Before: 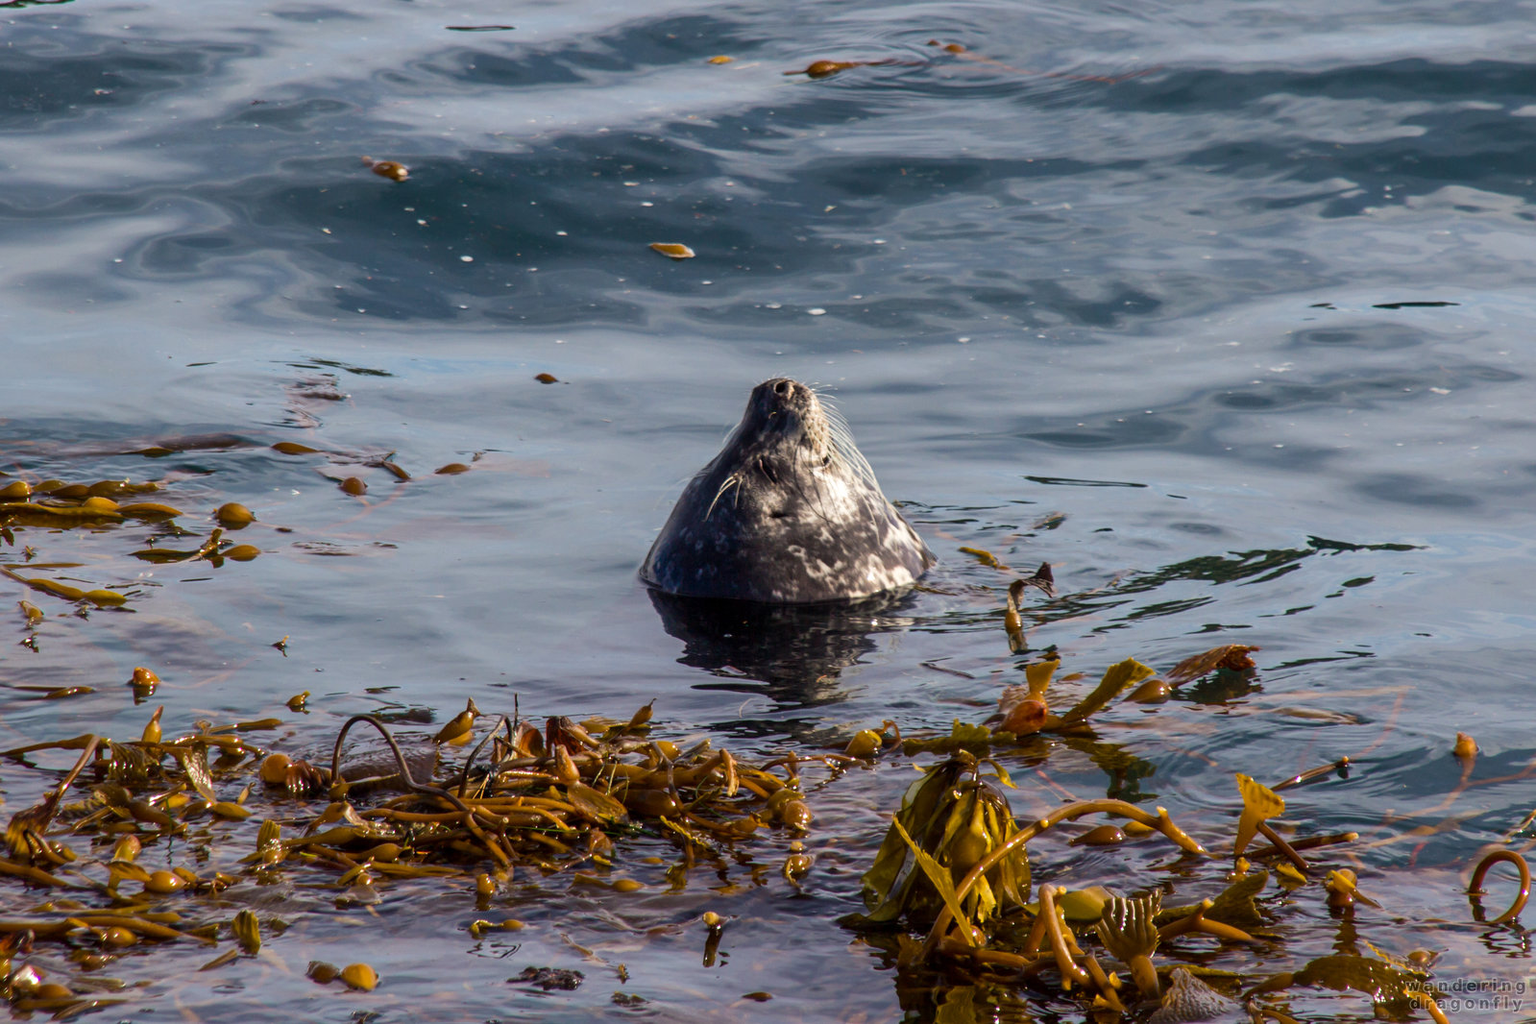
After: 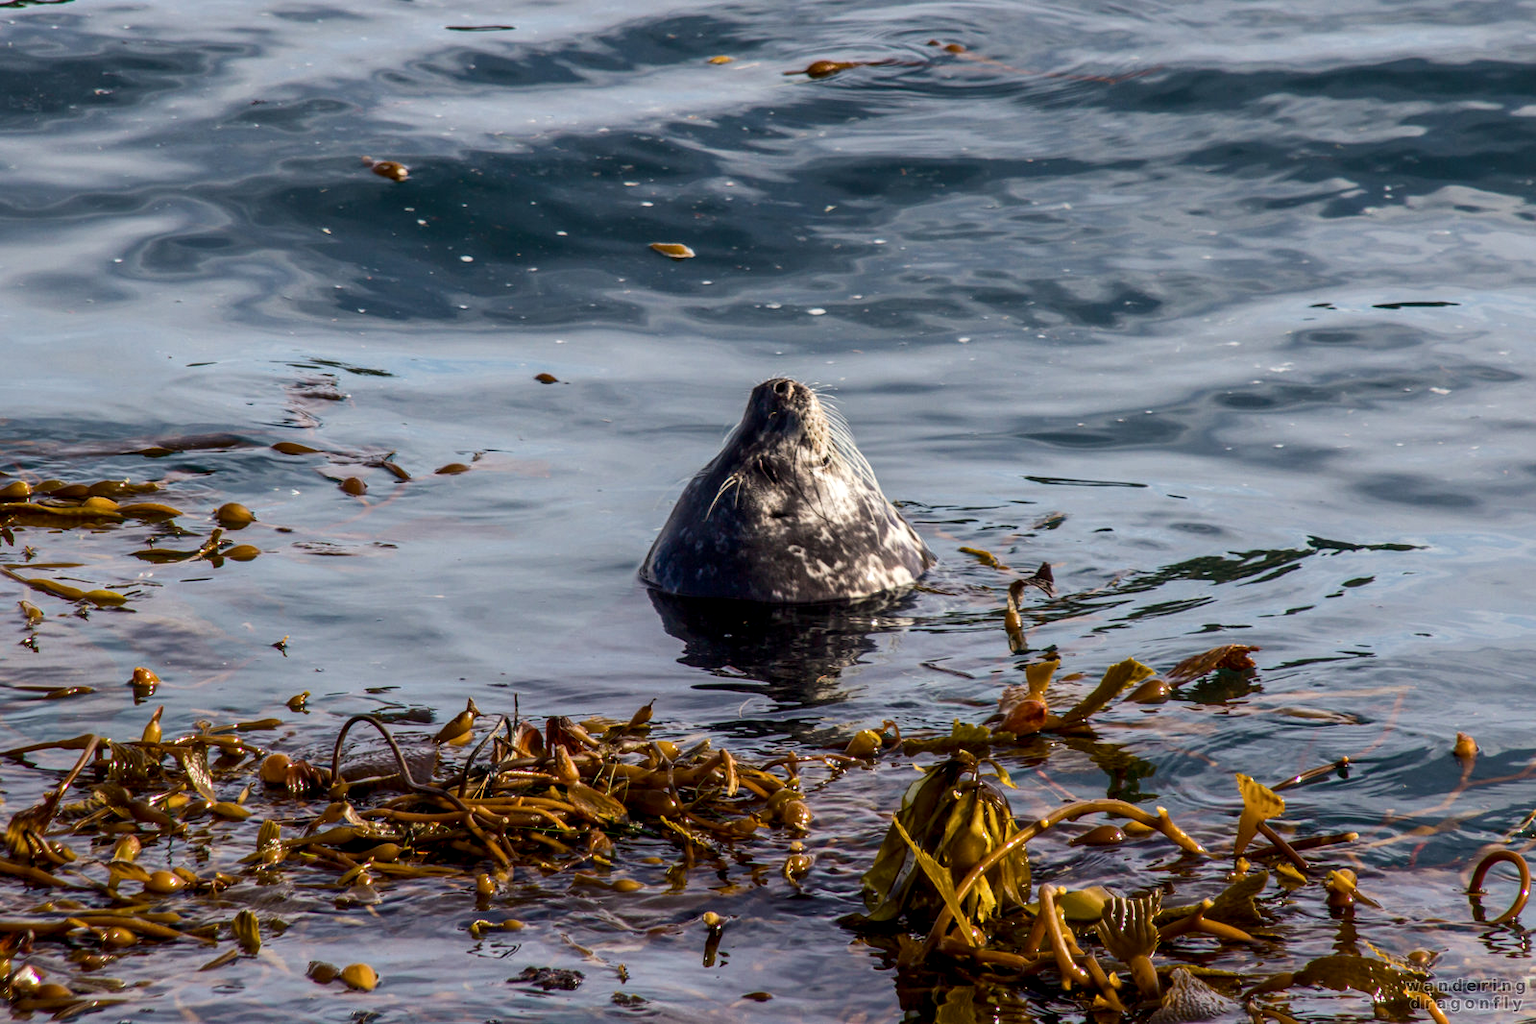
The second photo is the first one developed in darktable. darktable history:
contrast brightness saturation: contrast 0.142
local contrast: on, module defaults
